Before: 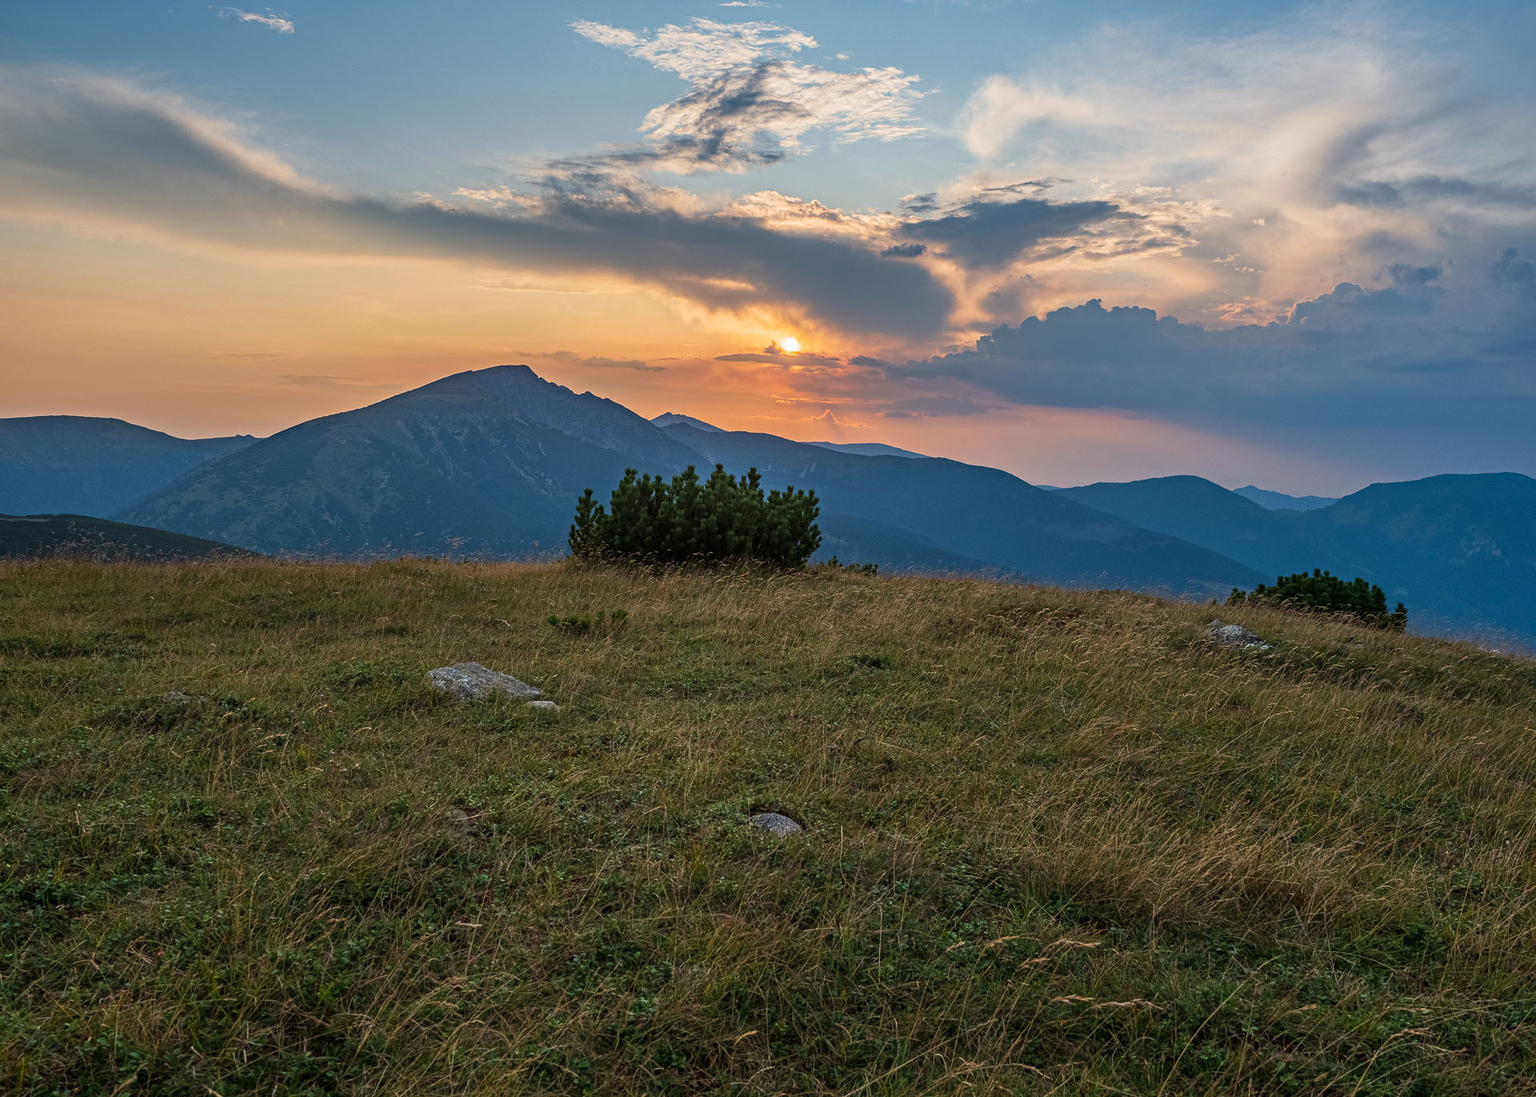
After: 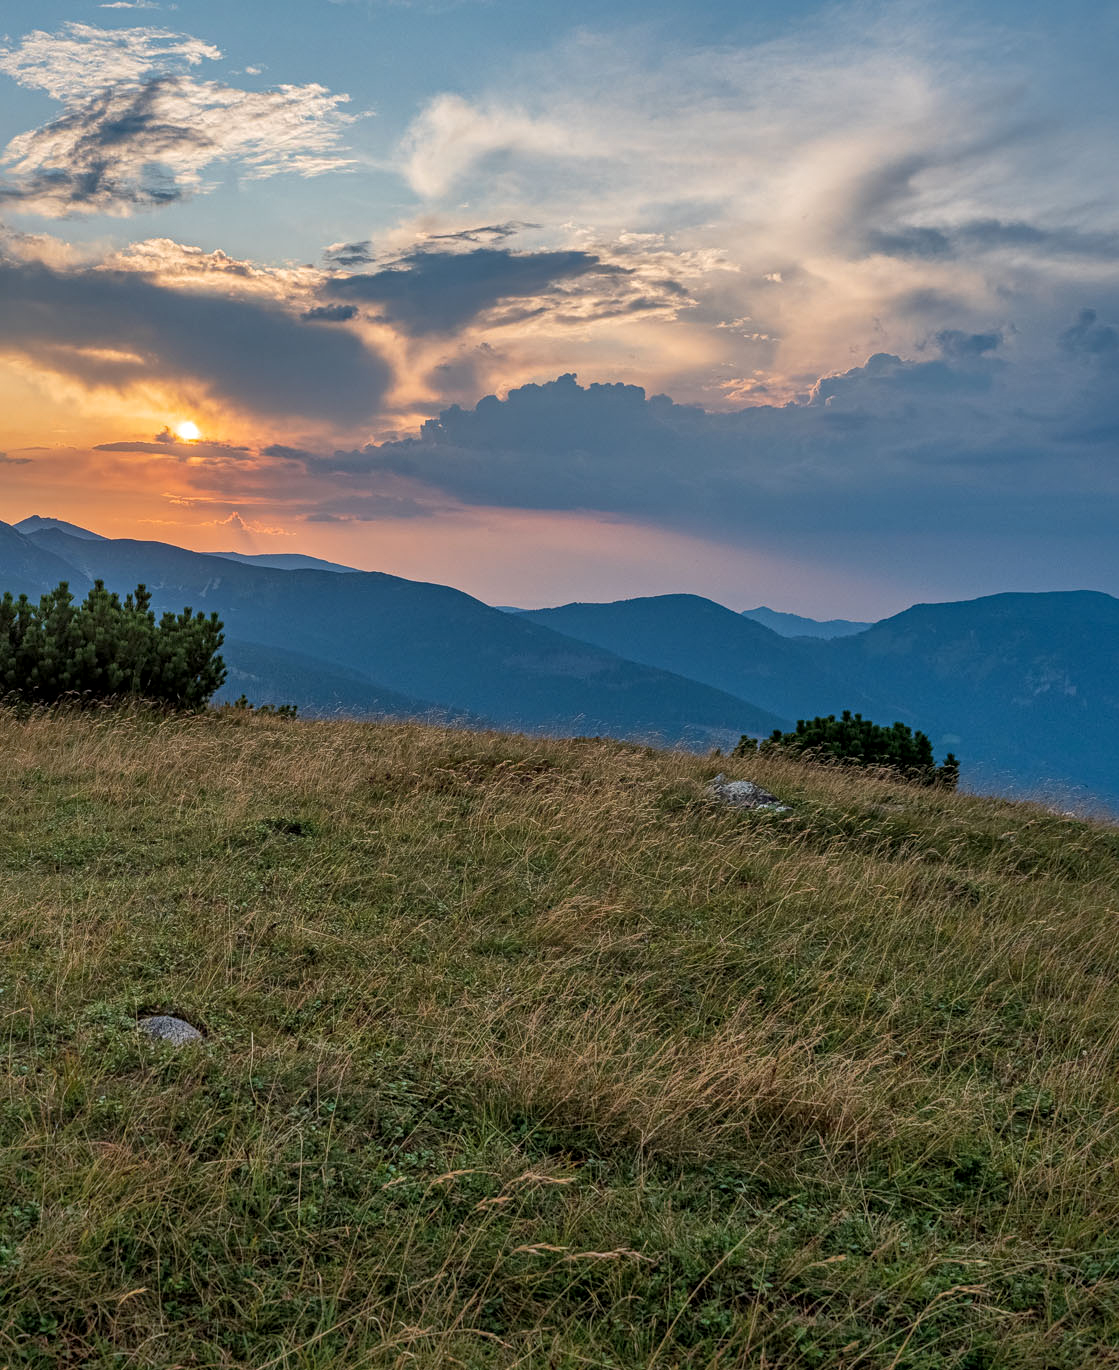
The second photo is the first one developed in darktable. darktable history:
crop: left 41.682%
shadows and highlights: on, module defaults
local contrast: on, module defaults
